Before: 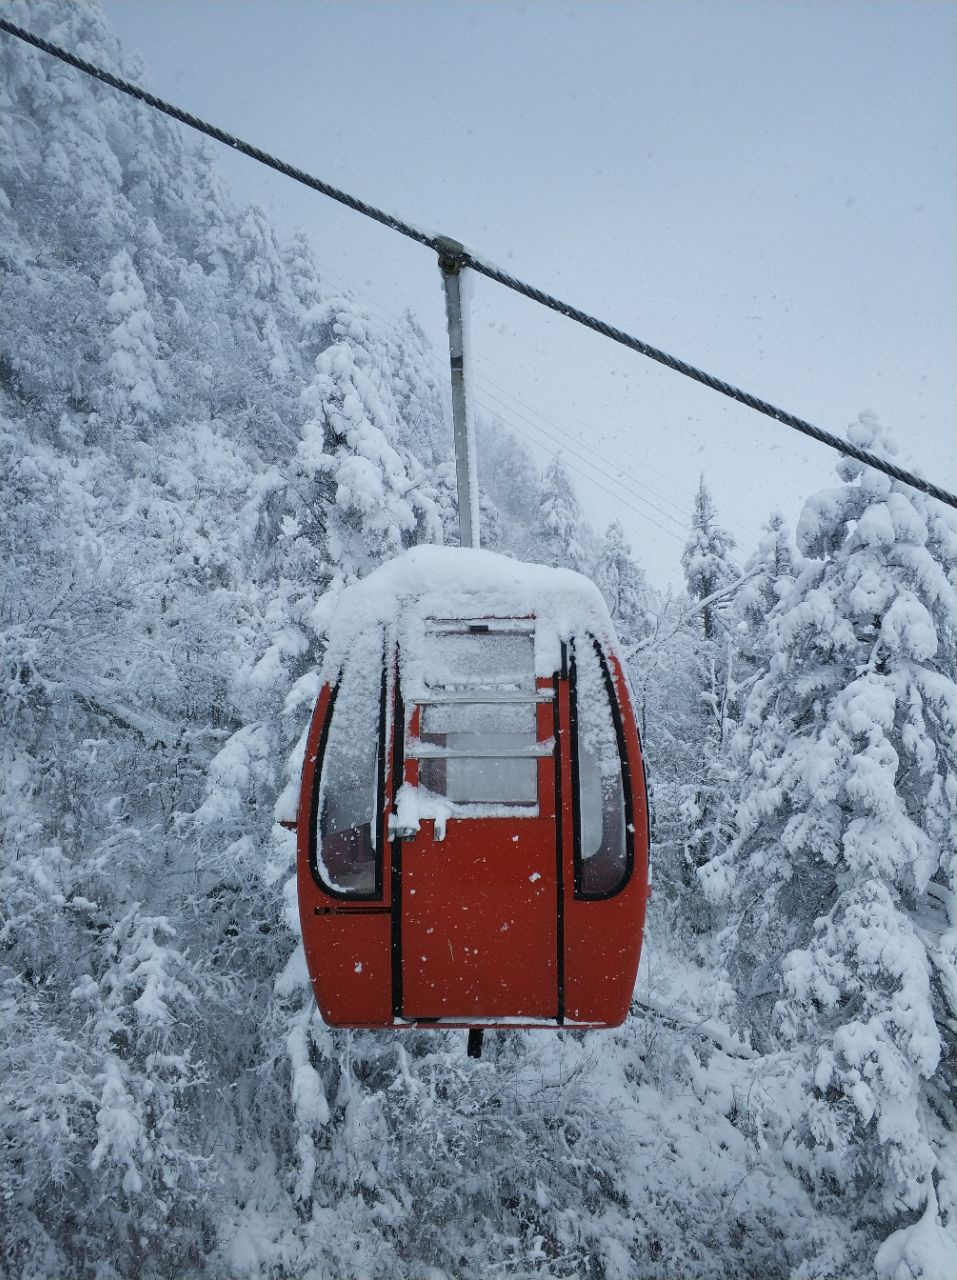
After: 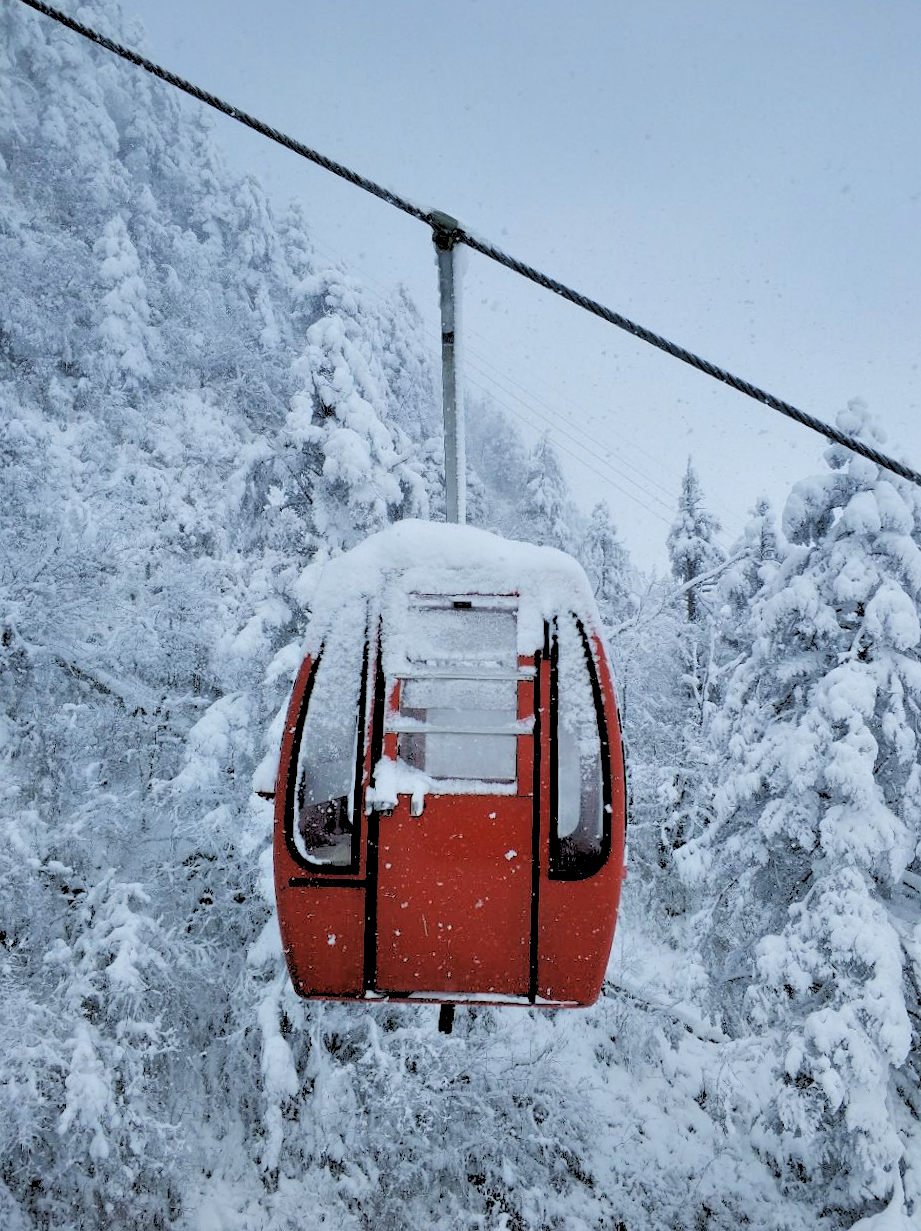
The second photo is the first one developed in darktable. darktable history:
crop and rotate: angle -1.69°
rgb levels: levels [[0.027, 0.429, 0.996], [0, 0.5, 1], [0, 0.5, 1]]
shadows and highlights: shadows 22.7, highlights -48.71, soften with gaussian
